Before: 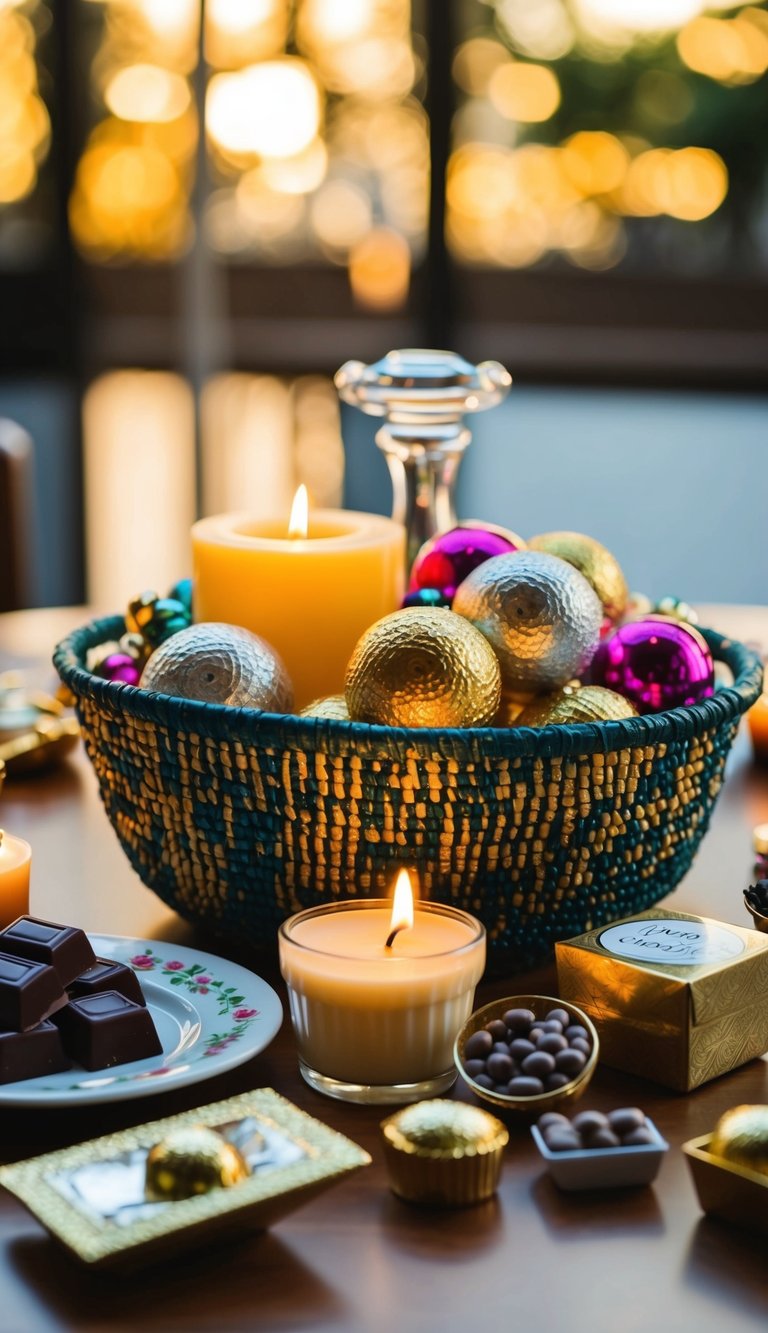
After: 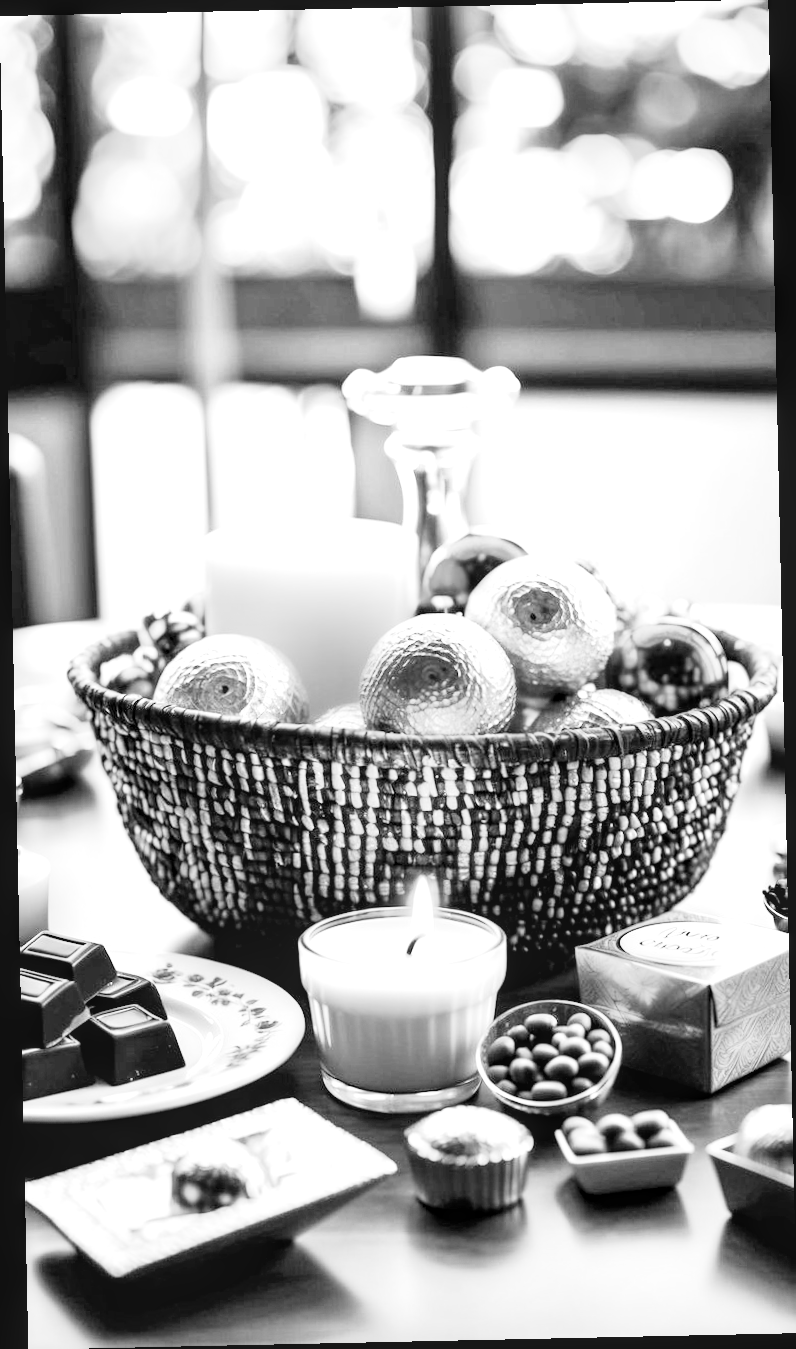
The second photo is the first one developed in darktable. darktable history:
exposure: black level correction 0.005, exposure 2.084 EV, compensate highlight preservation false
base curve: curves: ch0 [(0, 0) (0.028, 0.03) (0.121, 0.232) (0.46, 0.748) (0.859, 0.968) (1, 1)], preserve colors none
color correction: highlights a* -0.137, highlights b* 0.137
rotate and perspective: rotation -1.24°, automatic cropping off
monochrome: size 1
local contrast: on, module defaults
